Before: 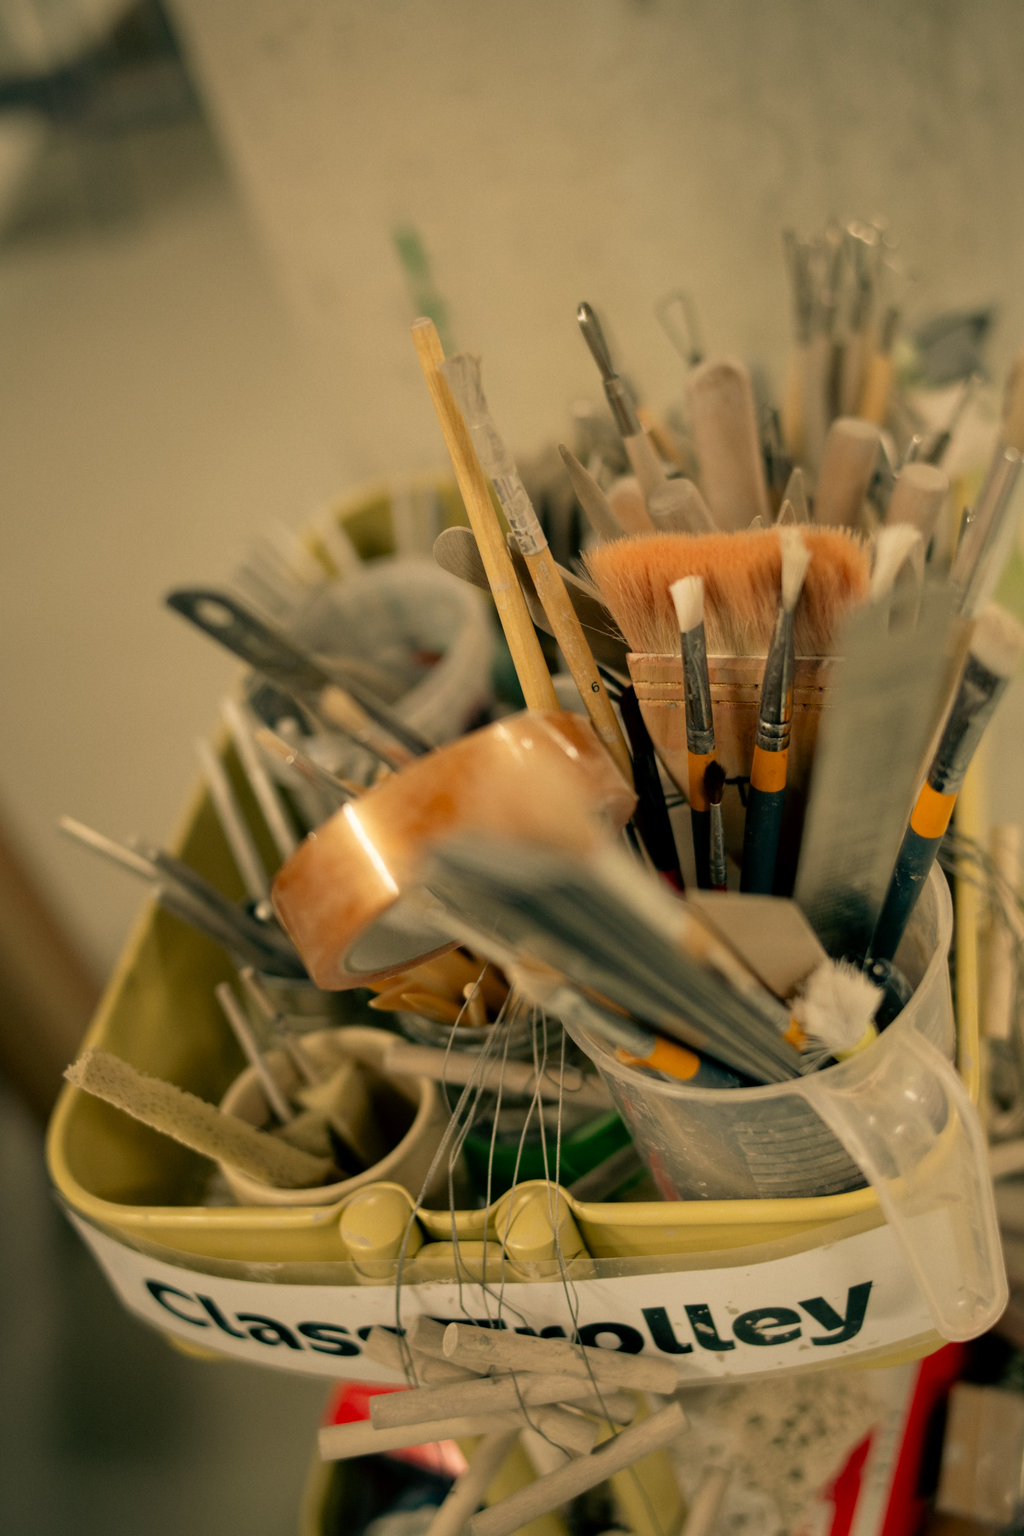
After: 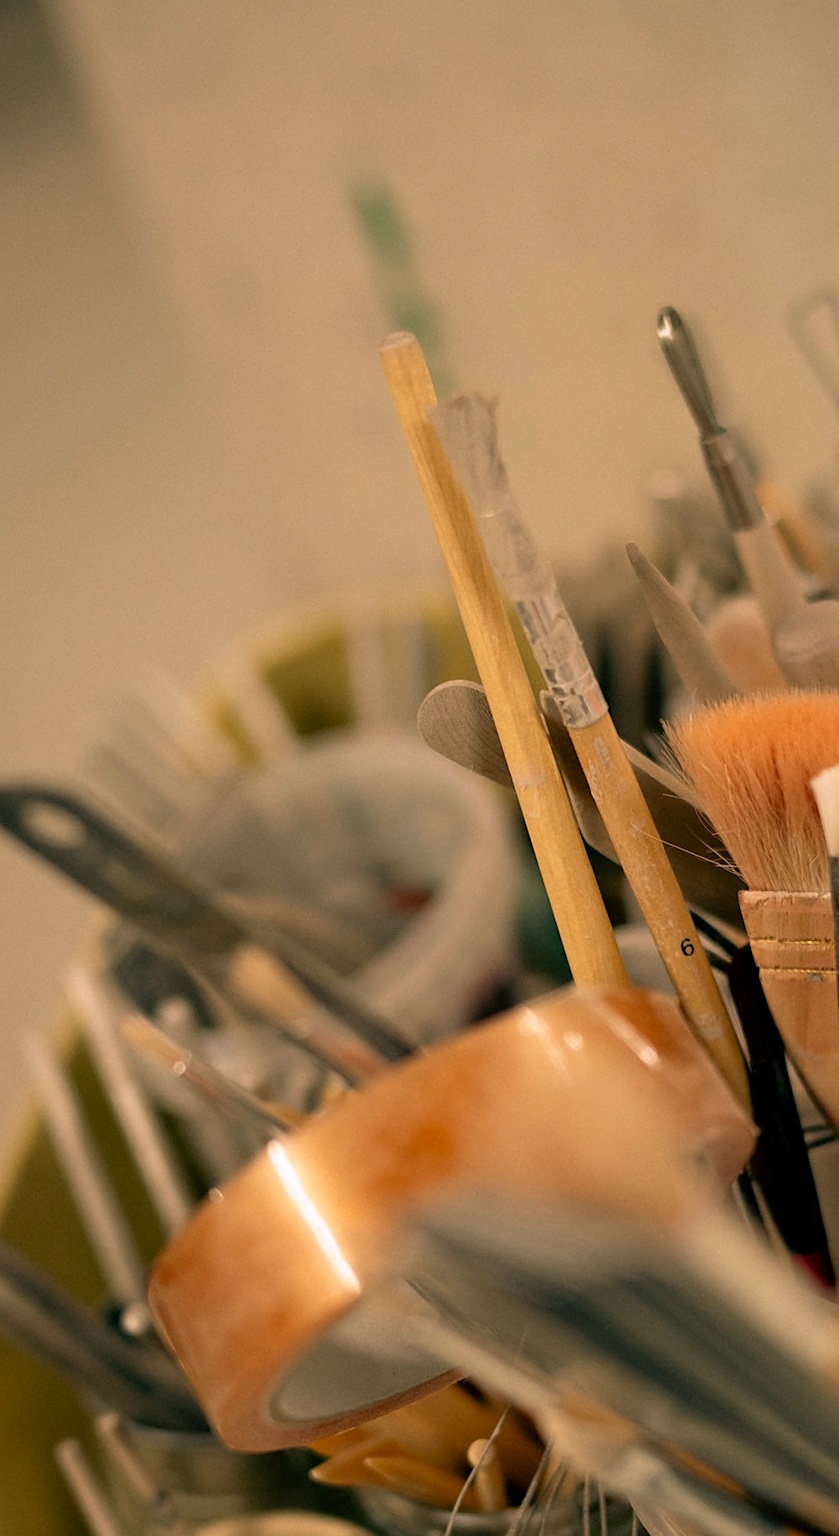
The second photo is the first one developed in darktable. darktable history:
sharpen: on, module defaults
crop: left 17.835%, top 7.675%, right 32.881%, bottom 32.213%
white balance: red 1.05, blue 1.072
